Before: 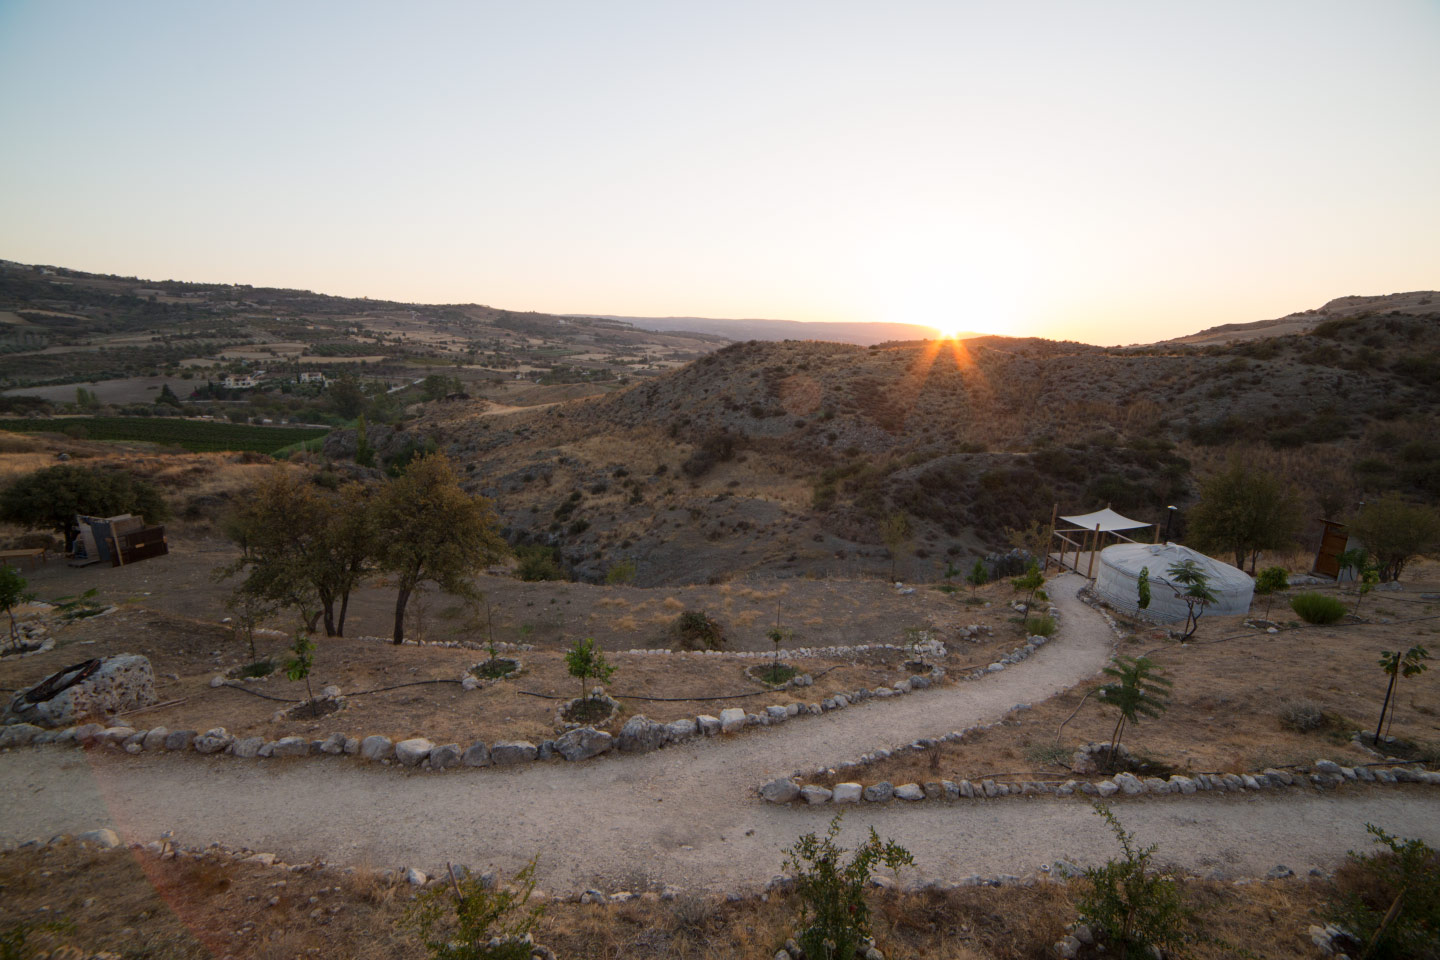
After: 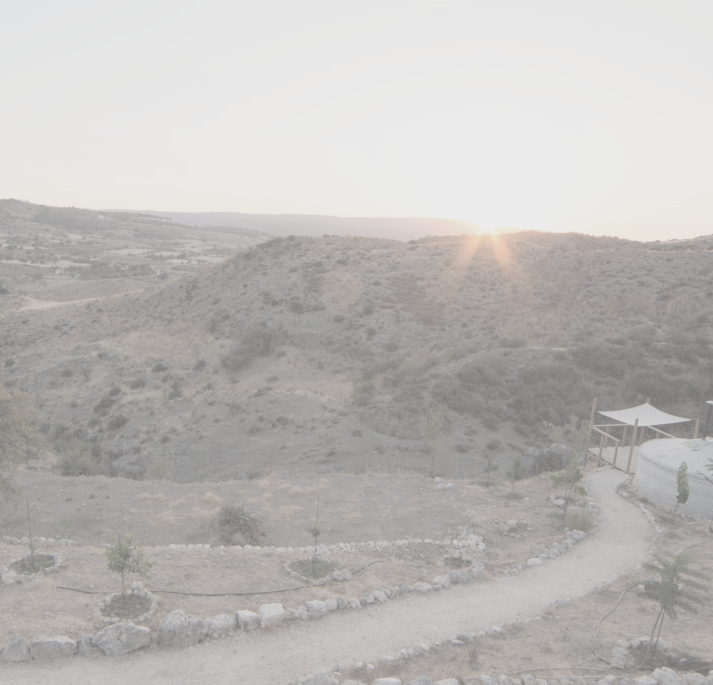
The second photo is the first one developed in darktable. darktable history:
crop: left 32.075%, top 10.976%, right 18.355%, bottom 17.596%
contrast brightness saturation: contrast -0.32, brightness 0.75, saturation -0.78
